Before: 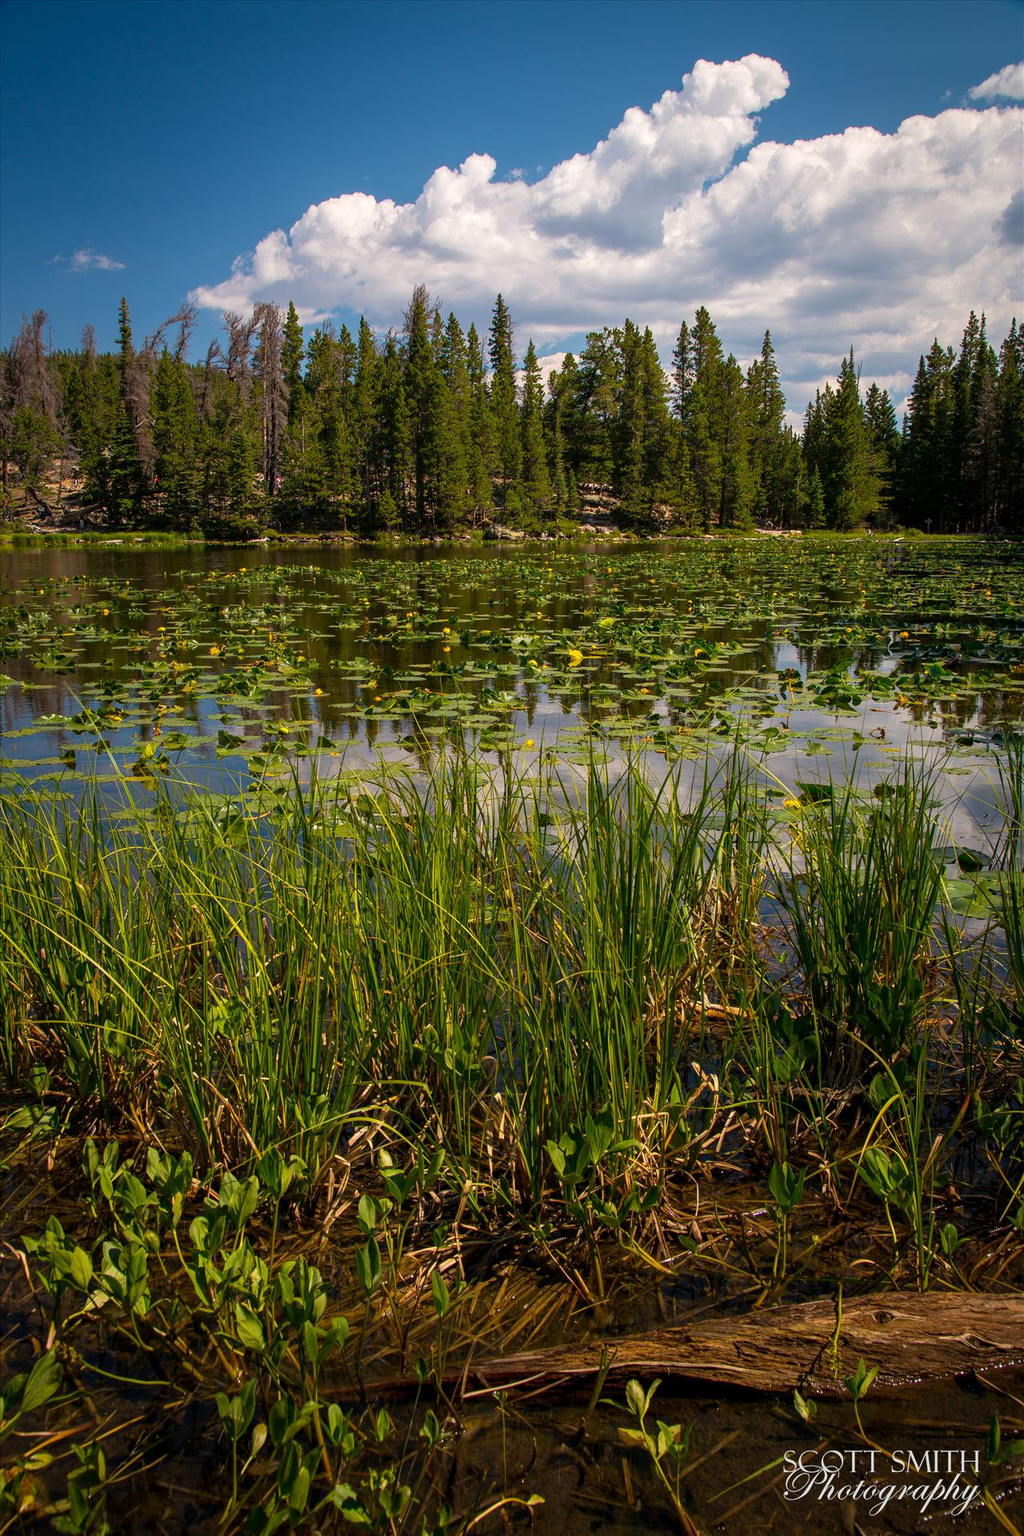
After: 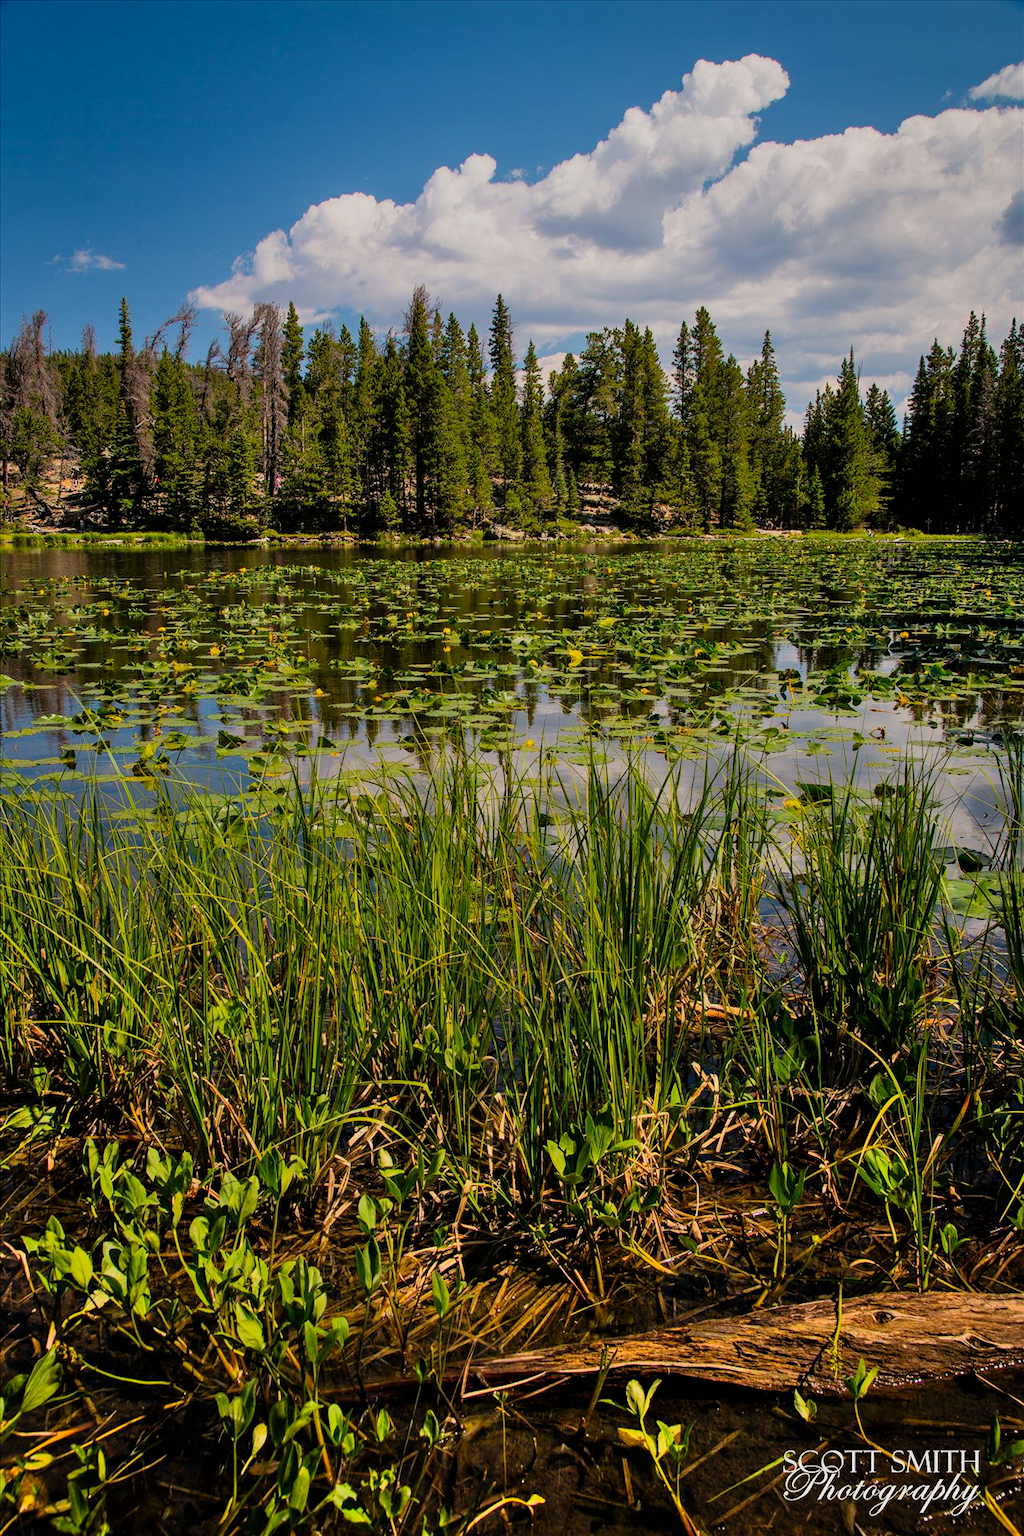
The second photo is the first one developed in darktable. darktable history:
filmic rgb: black relative exposure -7.65 EV, white relative exposure 4.56 EV, hardness 3.61
shadows and highlights: shadows color adjustment 97.66%, soften with gaussian
color correction: saturation 1.1
